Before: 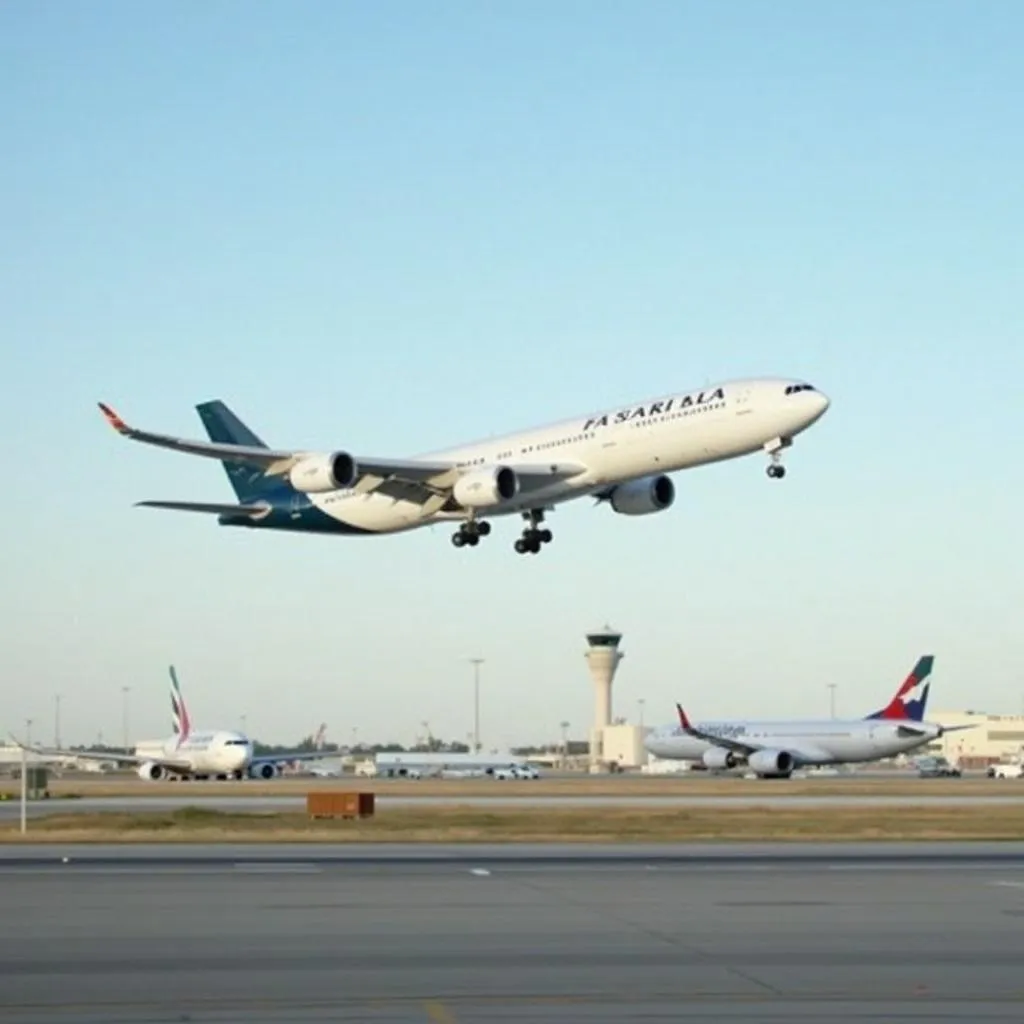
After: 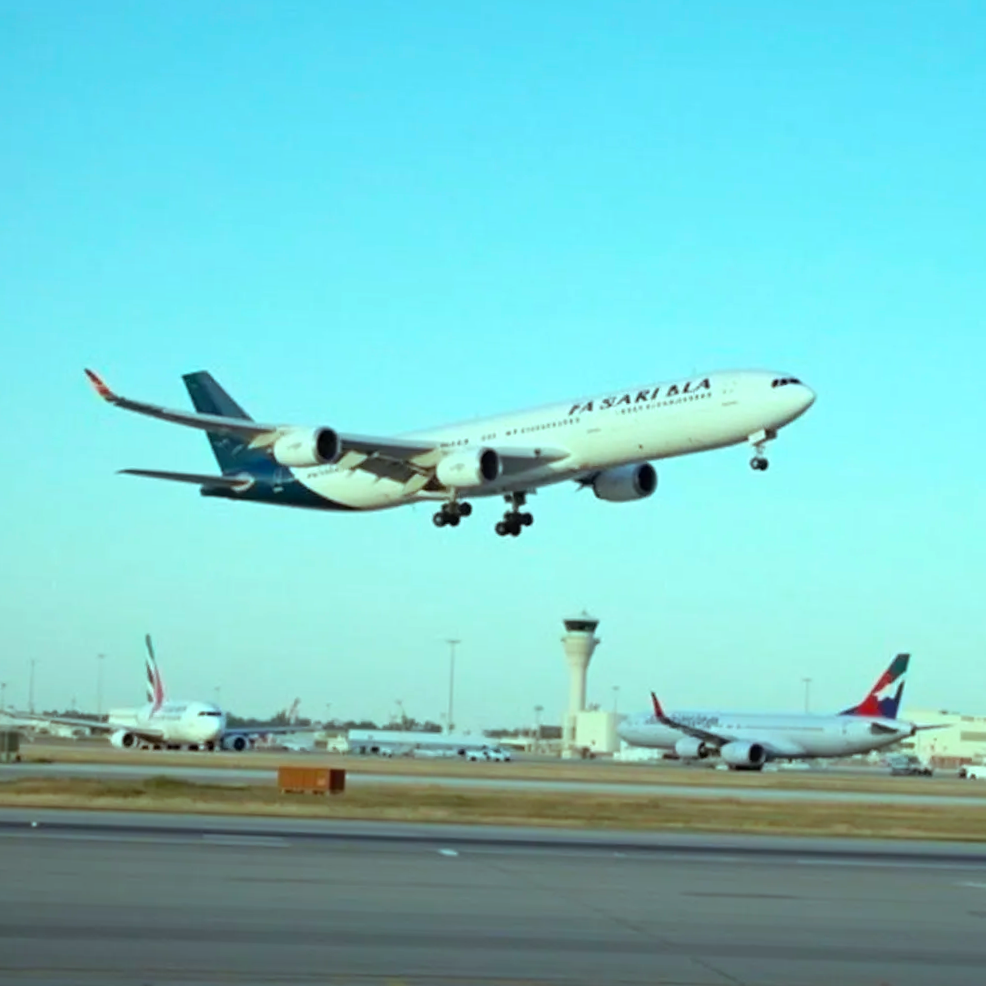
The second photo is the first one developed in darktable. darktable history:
crop and rotate: angle -2.22°
color balance rgb: highlights gain › chroma 5.364%, highlights gain › hue 196.06°, linear chroma grading › global chroma 9.019%, perceptual saturation grading › global saturation 0.989%
tone equalizer: on, module defaults
